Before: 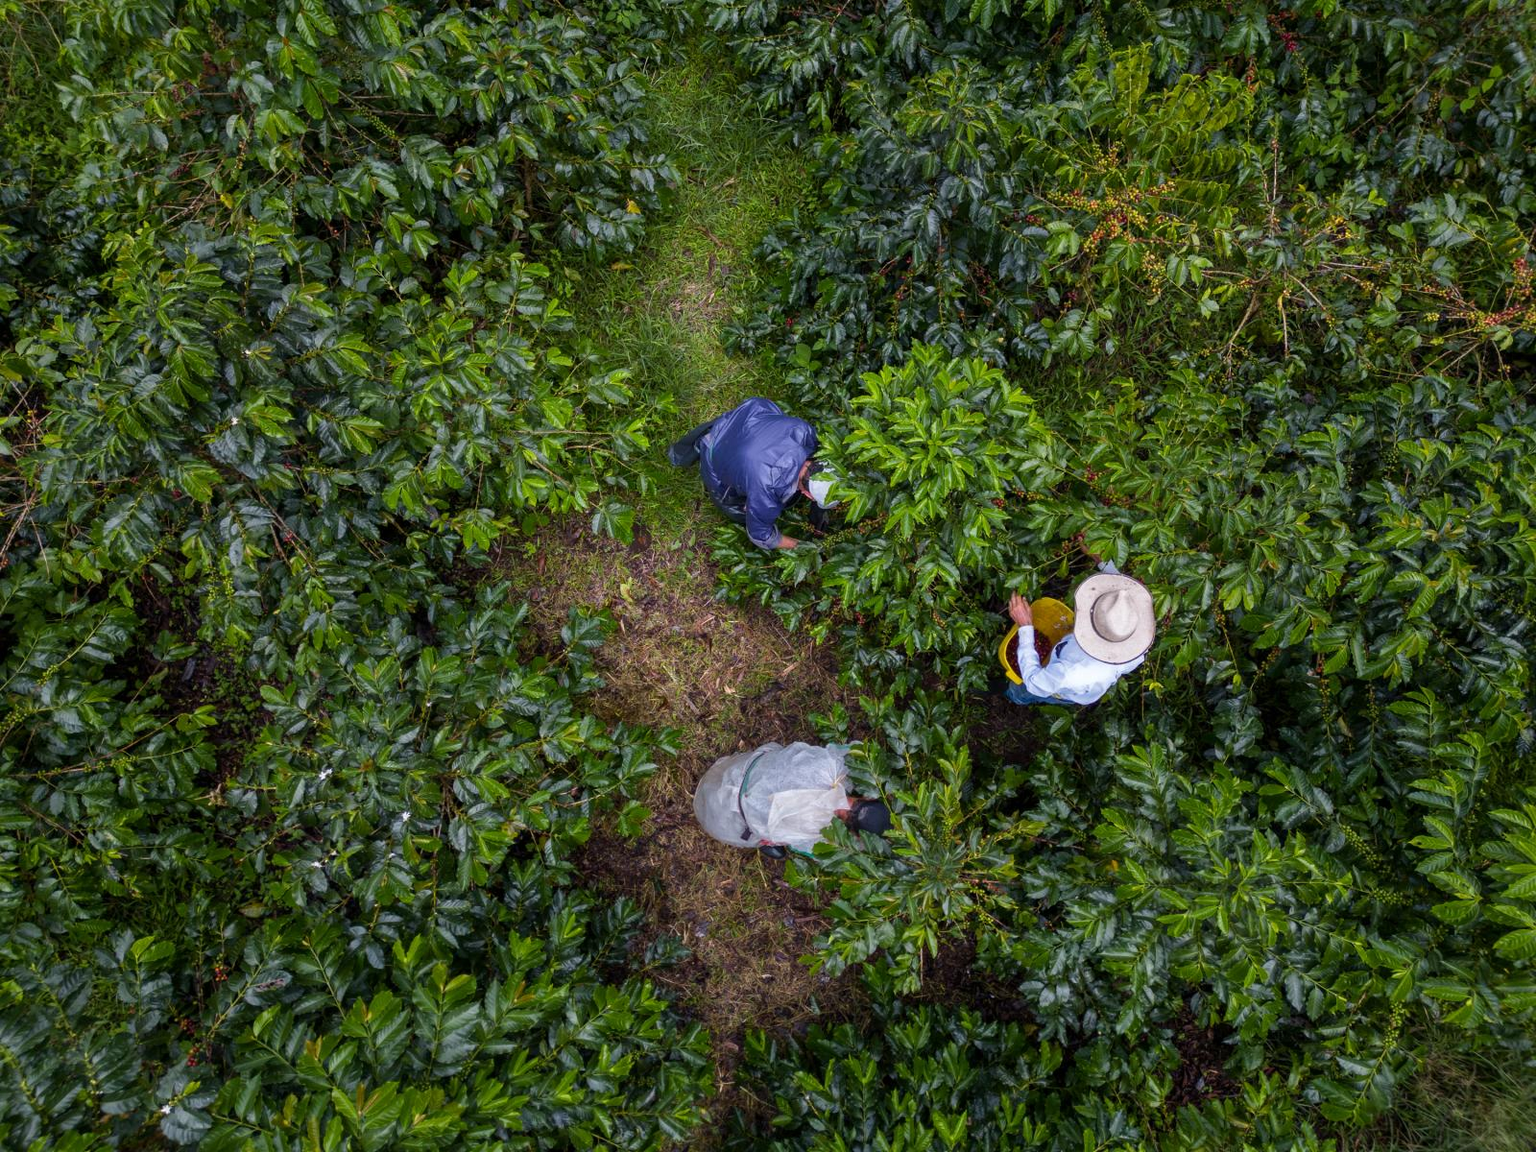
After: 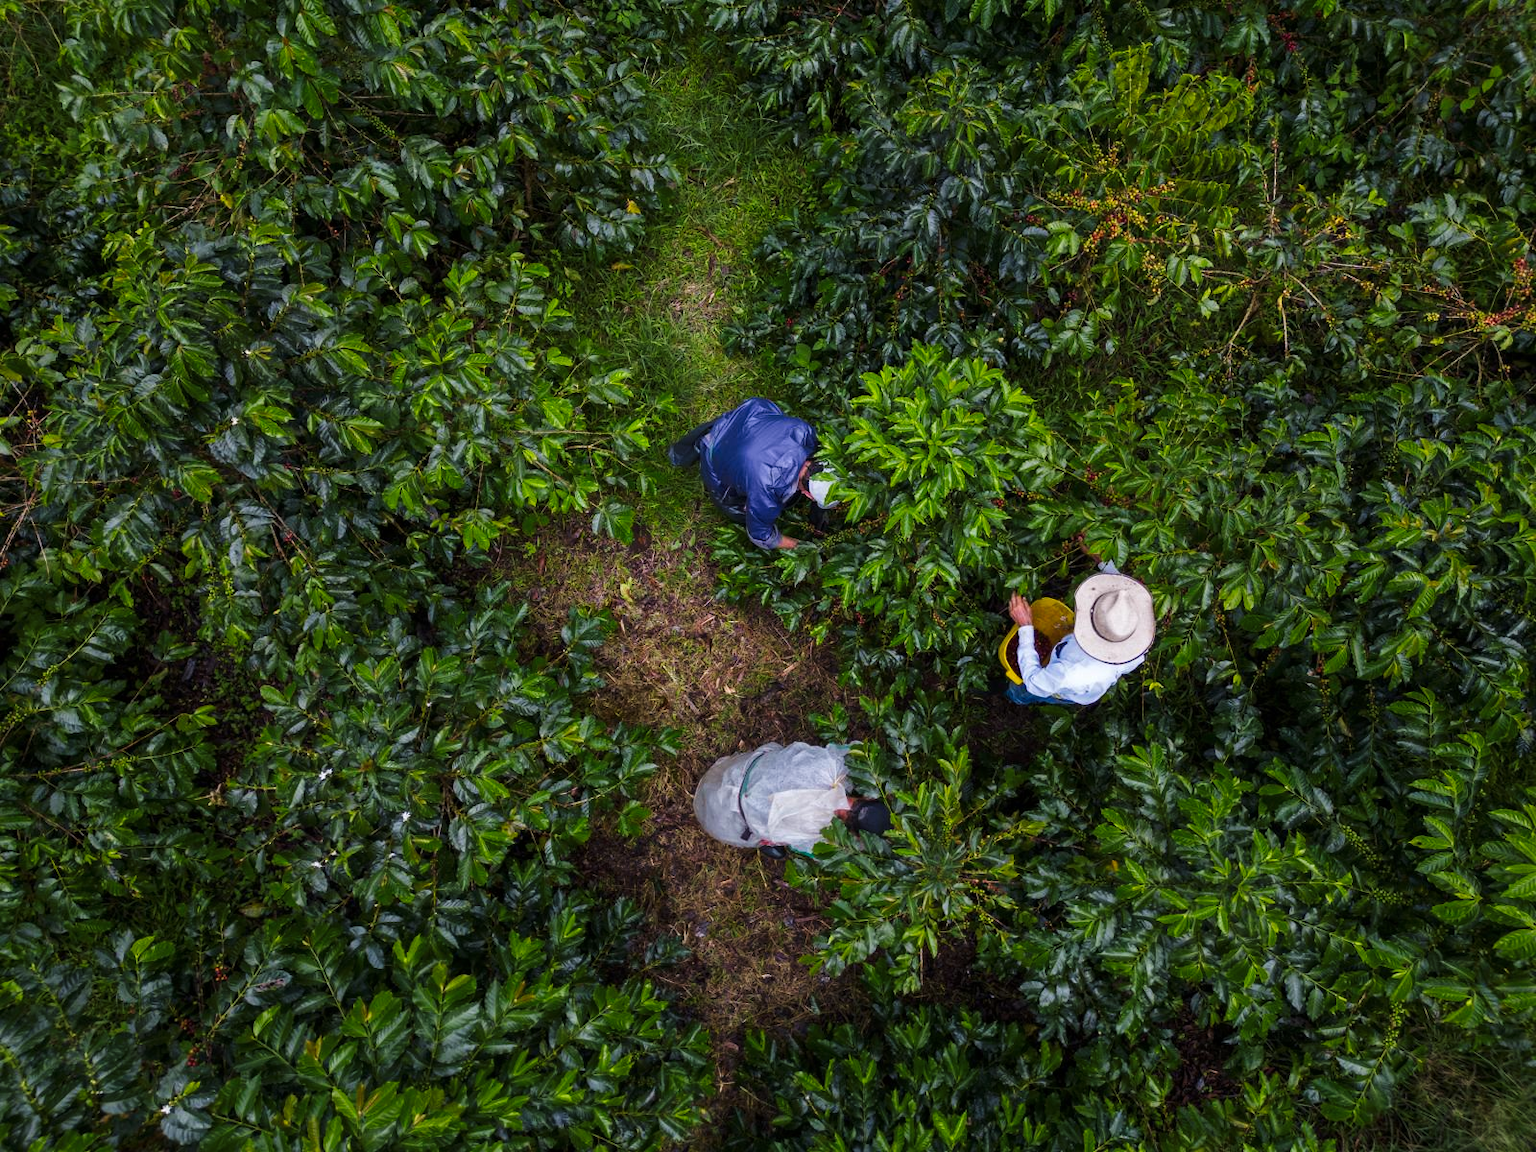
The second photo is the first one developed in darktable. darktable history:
tone curve: curves: ch0 [(0, 0) (0.227, 0.17) (0.766, 0.774) (1, 1)]; ch1 [(0, 0) (0.114, 0.127) (0.437, 0.452) (0.498, 0.498) (0.529, 0.541) (0.579, 0.589) (1, 1)]; ch2 [(0, 0) (0.233, 0.259) (0.493, 0.492) (0.587, 0.573) (1, 1)], preserve colors none
